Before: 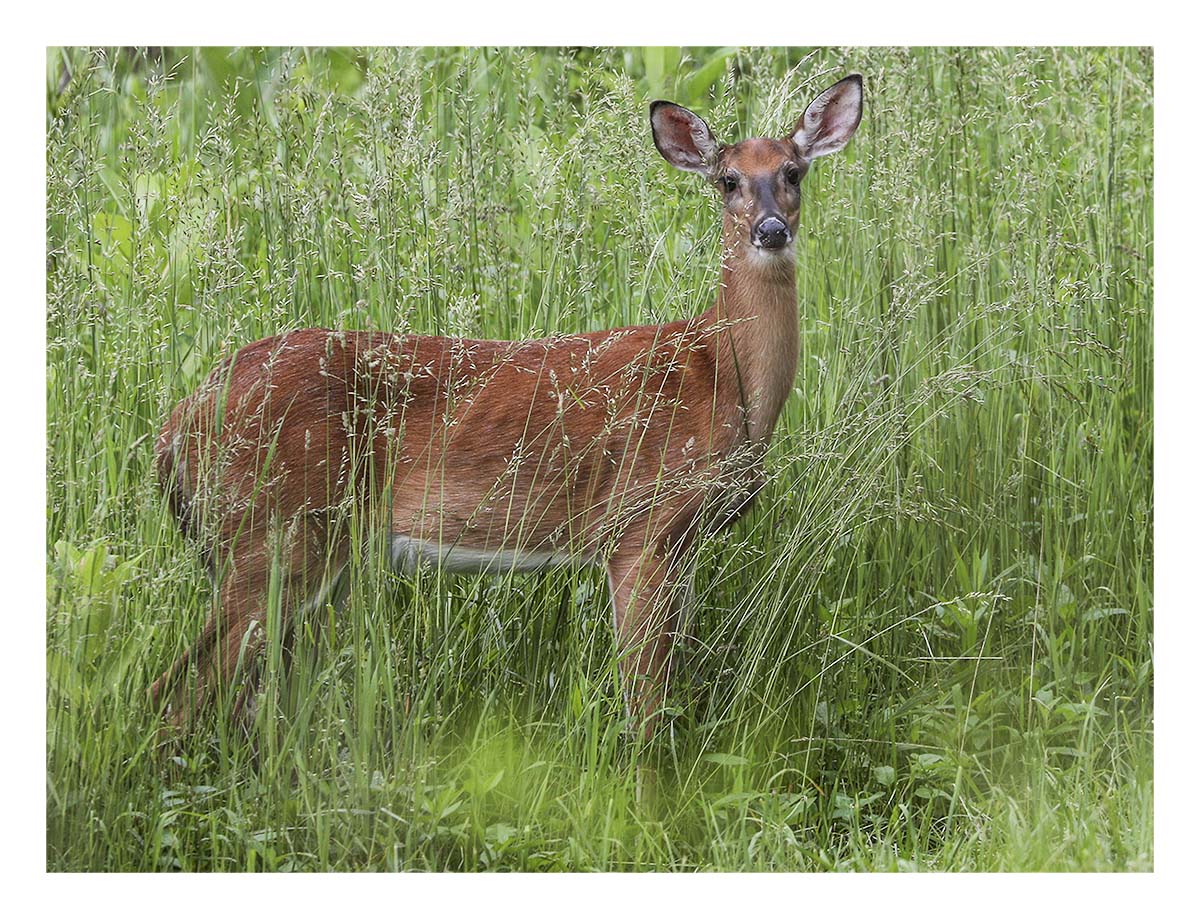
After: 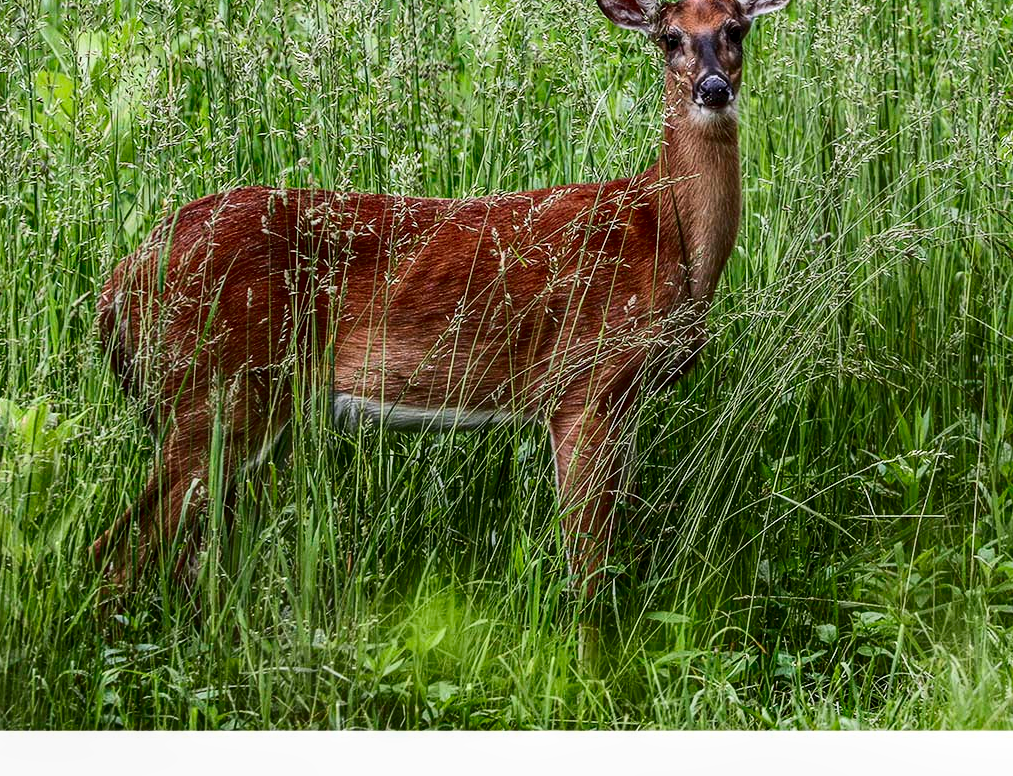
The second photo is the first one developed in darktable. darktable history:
white balance: emerald 1
crop and rotate: left 4.842%, top 15.51%, right 10.668%
local contrast: on, module defaults
contrast brightness saturation: contrast 0.24, brightness -0.24, saturation 0.14
